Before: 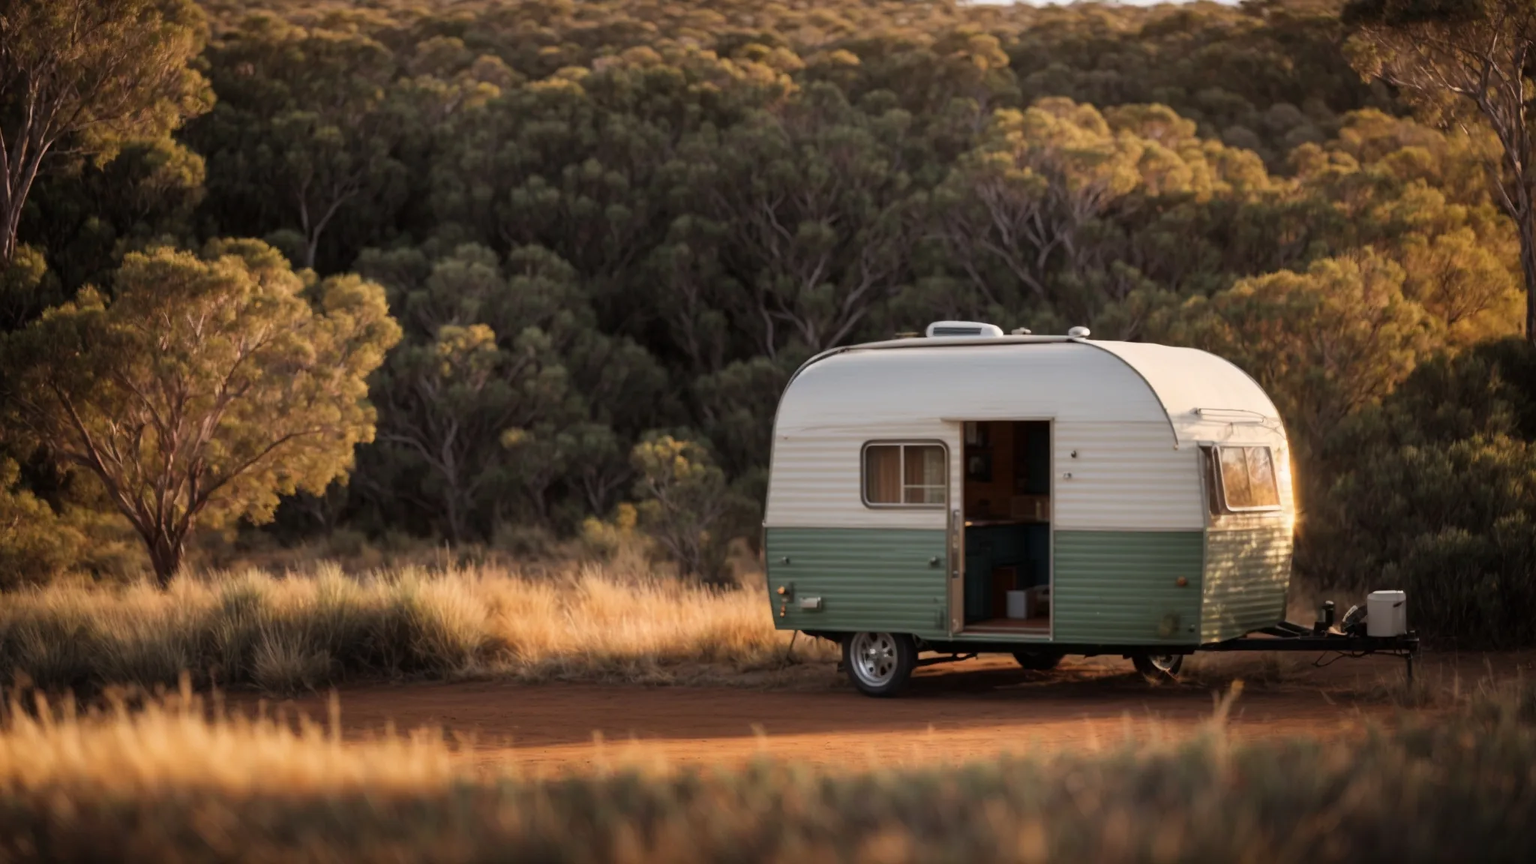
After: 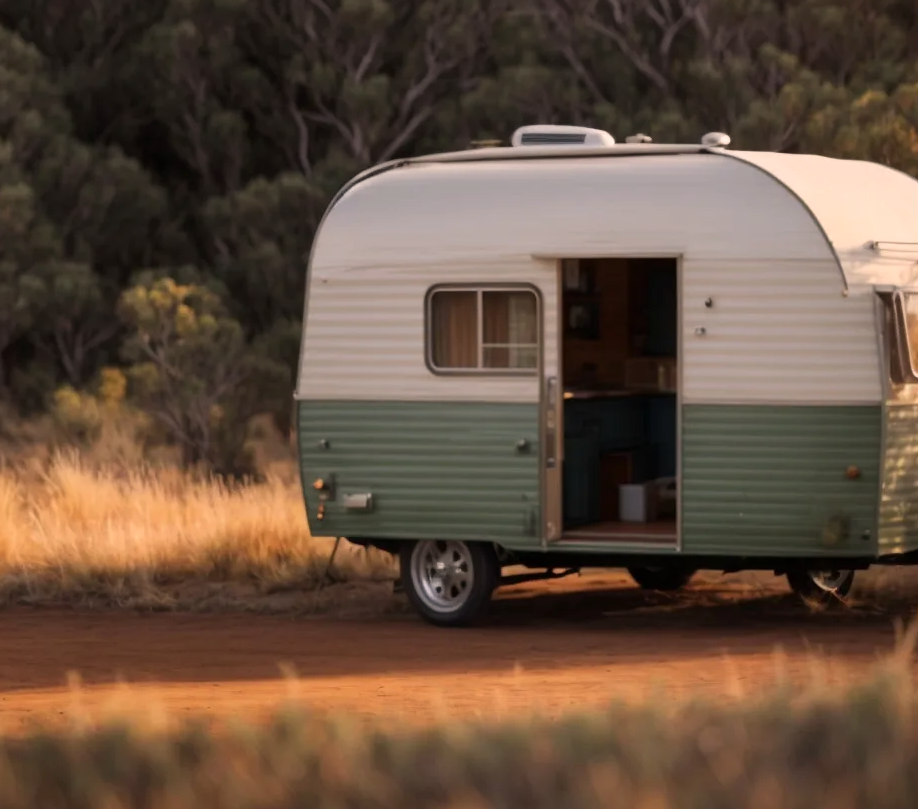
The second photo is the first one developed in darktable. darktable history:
color correction: highlights a* 5.89, highlights b* 4.87
crop: left 35.347%, top 26.345%, right 19.786%, bottom 3.366%
